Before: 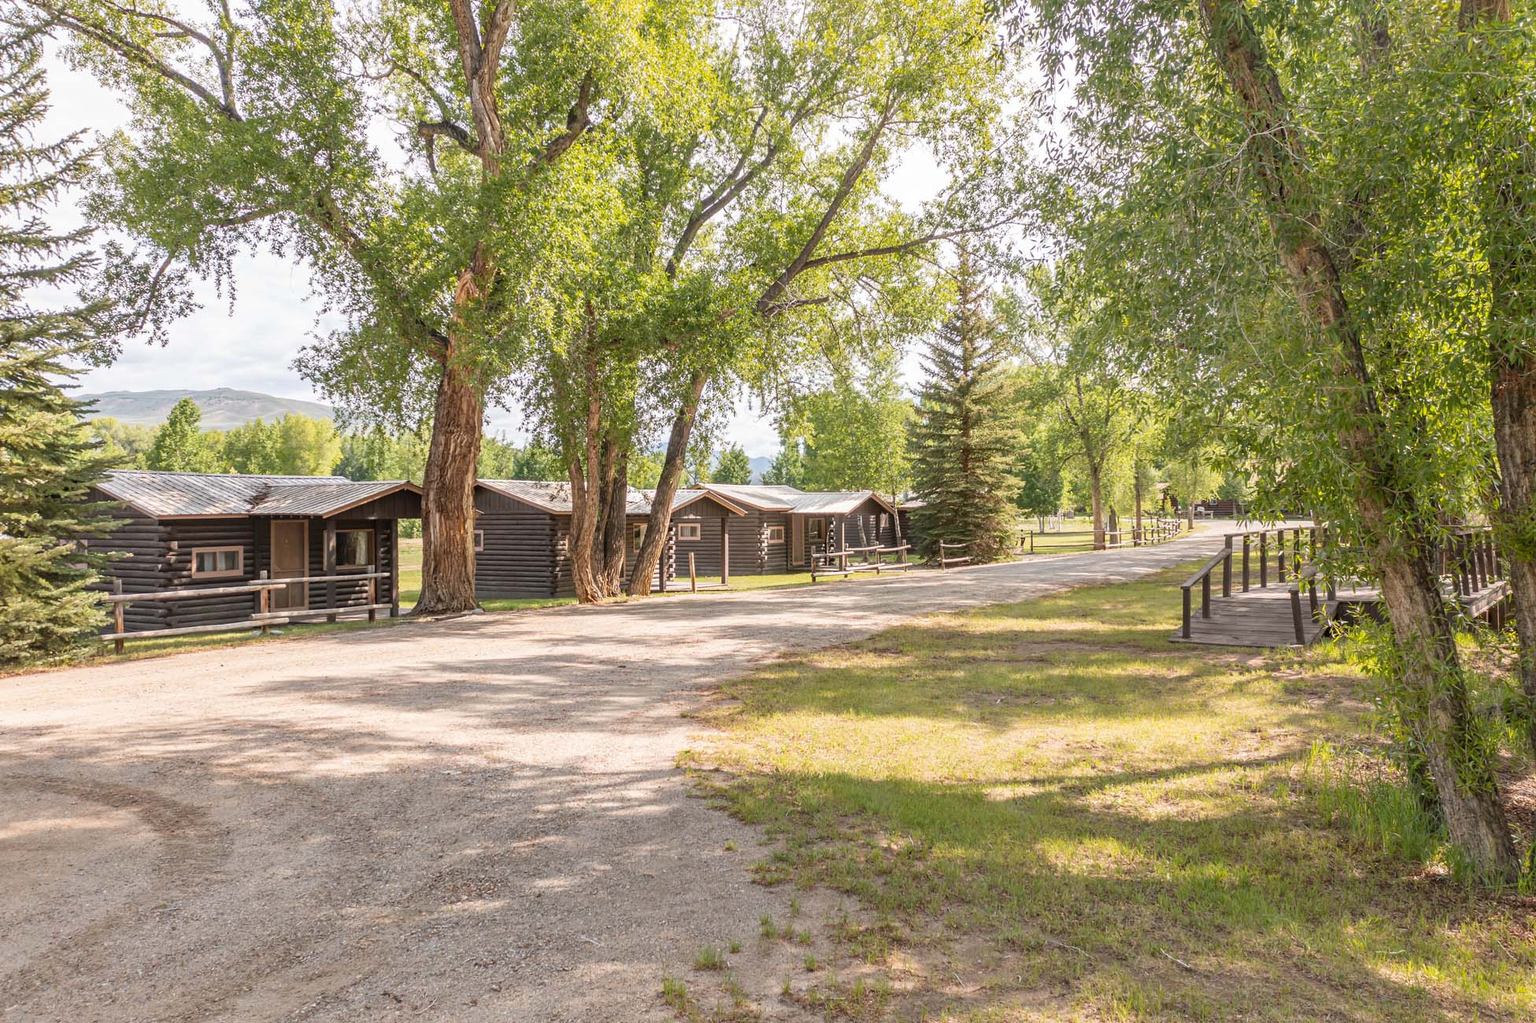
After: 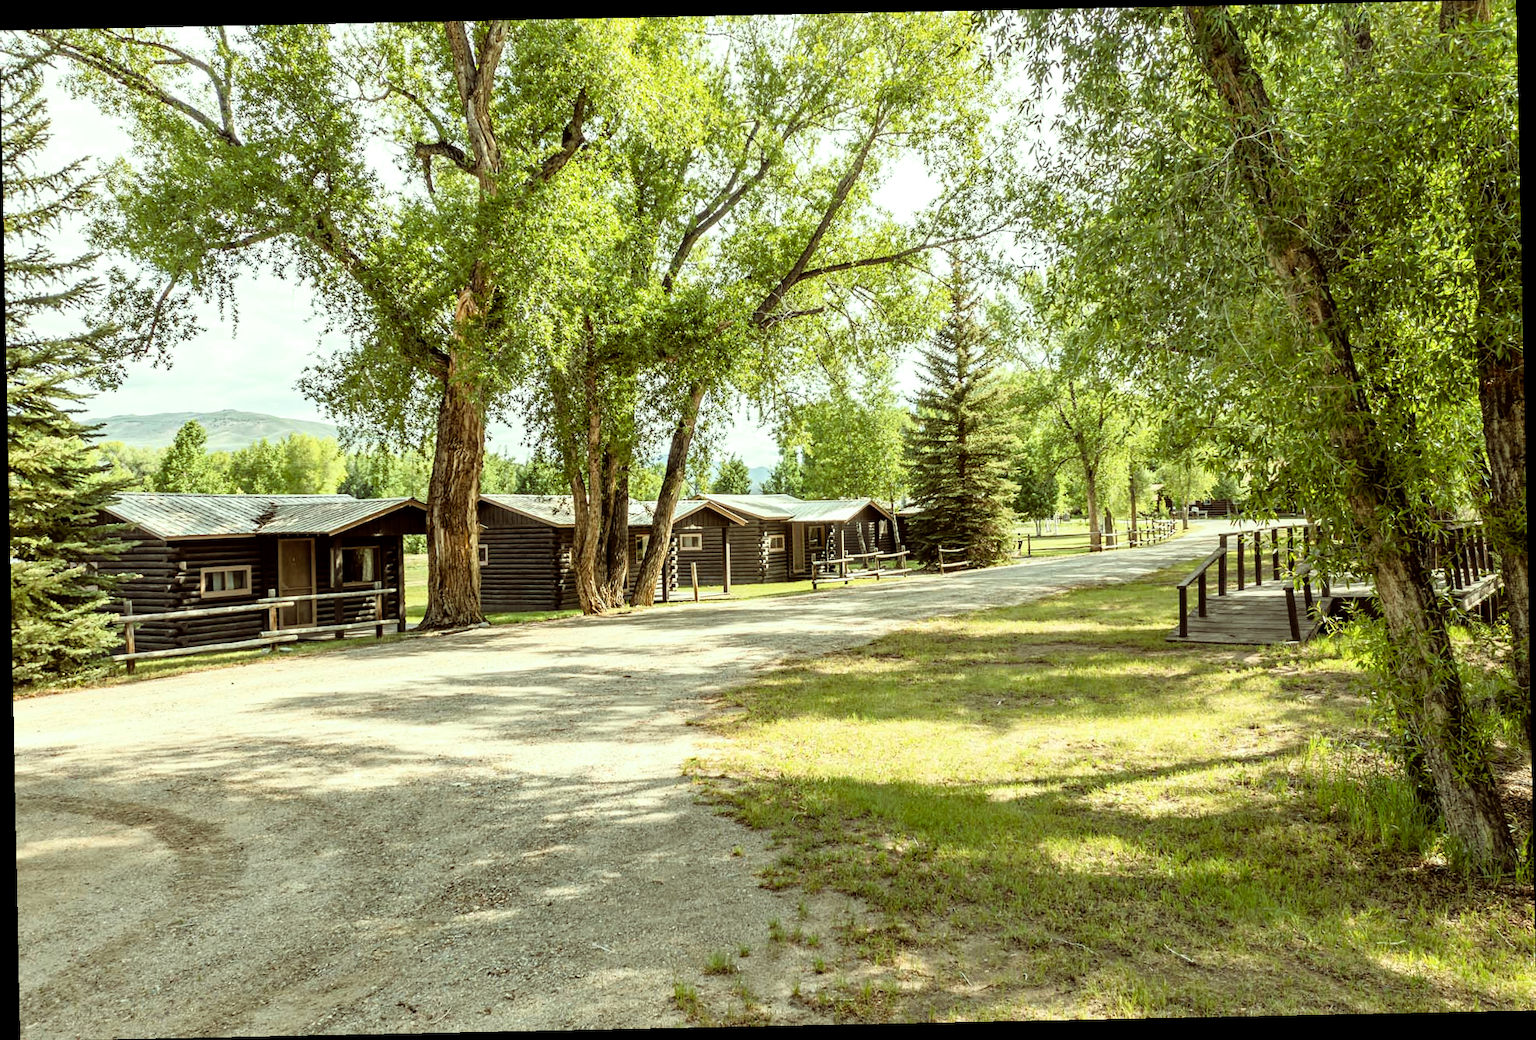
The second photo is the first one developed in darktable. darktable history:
filmic rgb: black relative exposure -3.57 EV, white relative exposure 2.29 EV, hardness 3.41
rotate and perspective: rotation -1.17°, automatic cropping off
color balance: lift [1, 1.015, 0.987, 0.985], gamma [1, 0.959, 1.042, 0.958], gain [0.927, 0.938, 1.072, 0.928], contrast 1.5%
